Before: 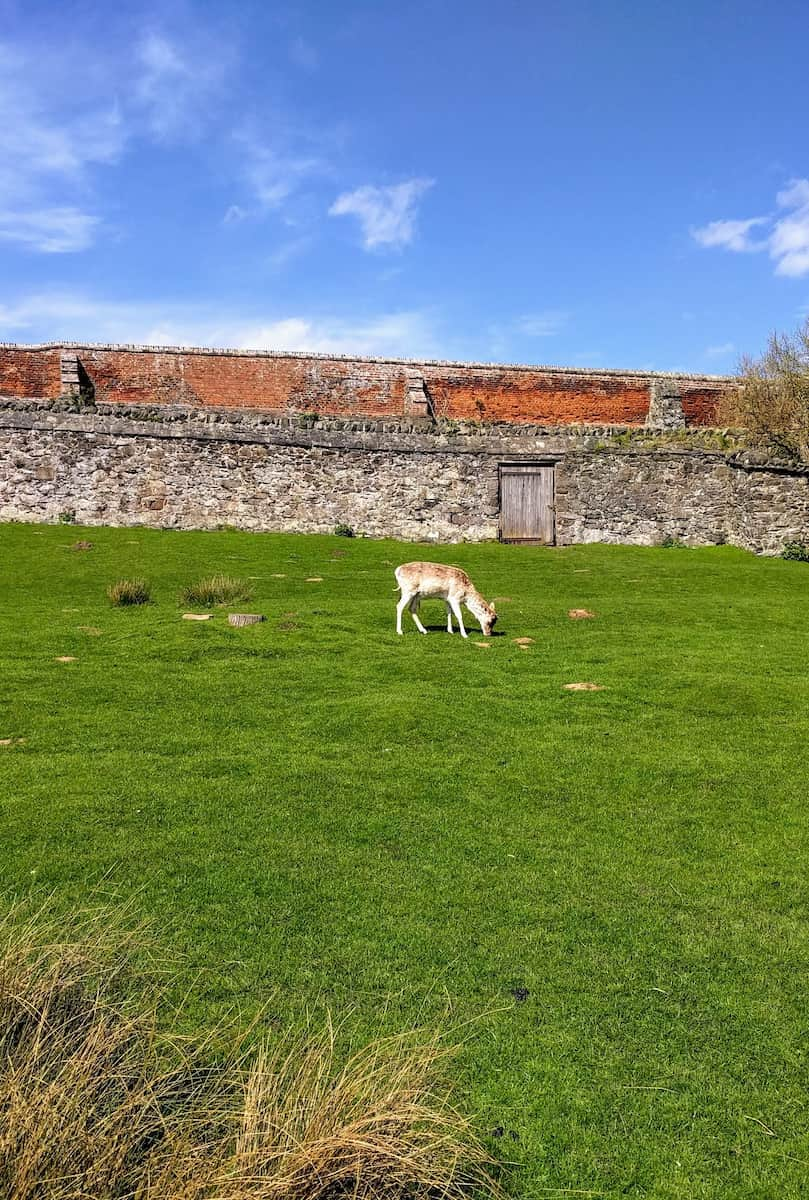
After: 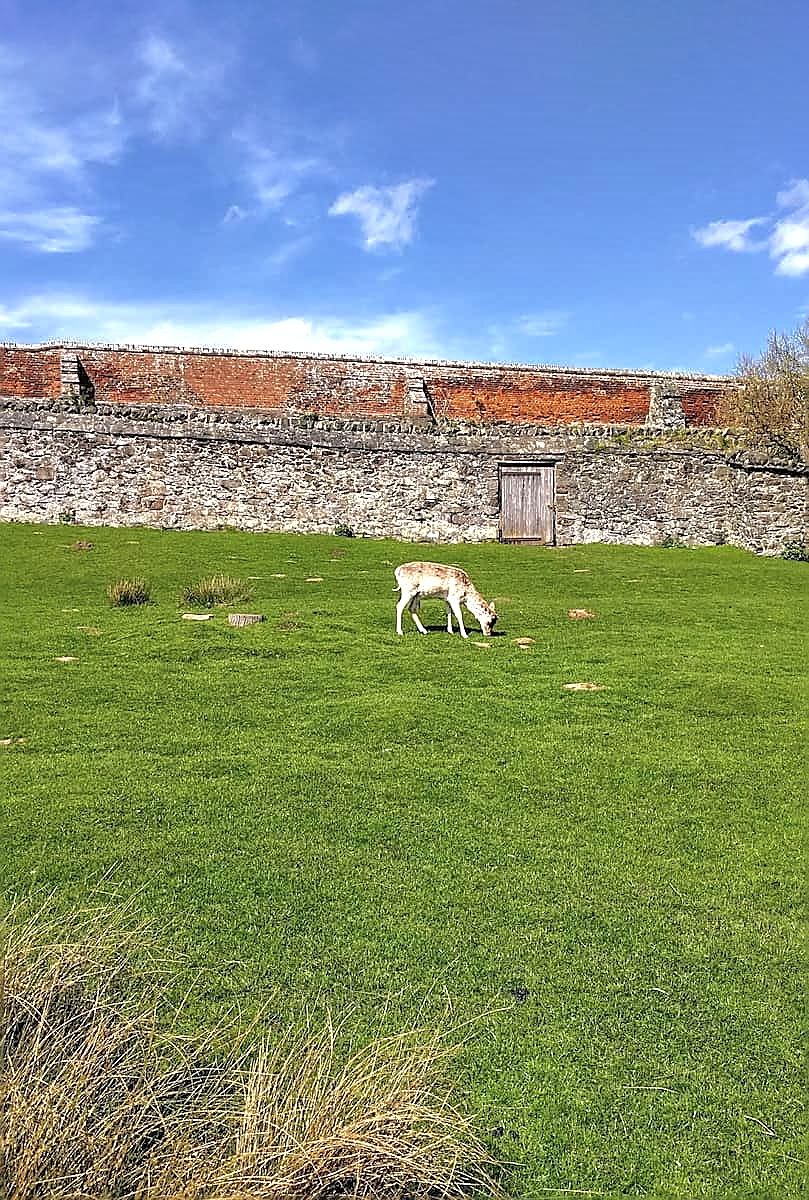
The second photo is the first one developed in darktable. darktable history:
contrast brightness saturation: saturation -0.158
exposure: black level correction 0, exposure 0.499 EV, compensate highlight preservation false
sharpen: radius 1.359, amount 1.233, threshold 0.829
shadows and highlights: shadows 39.6, highlights -59.94
